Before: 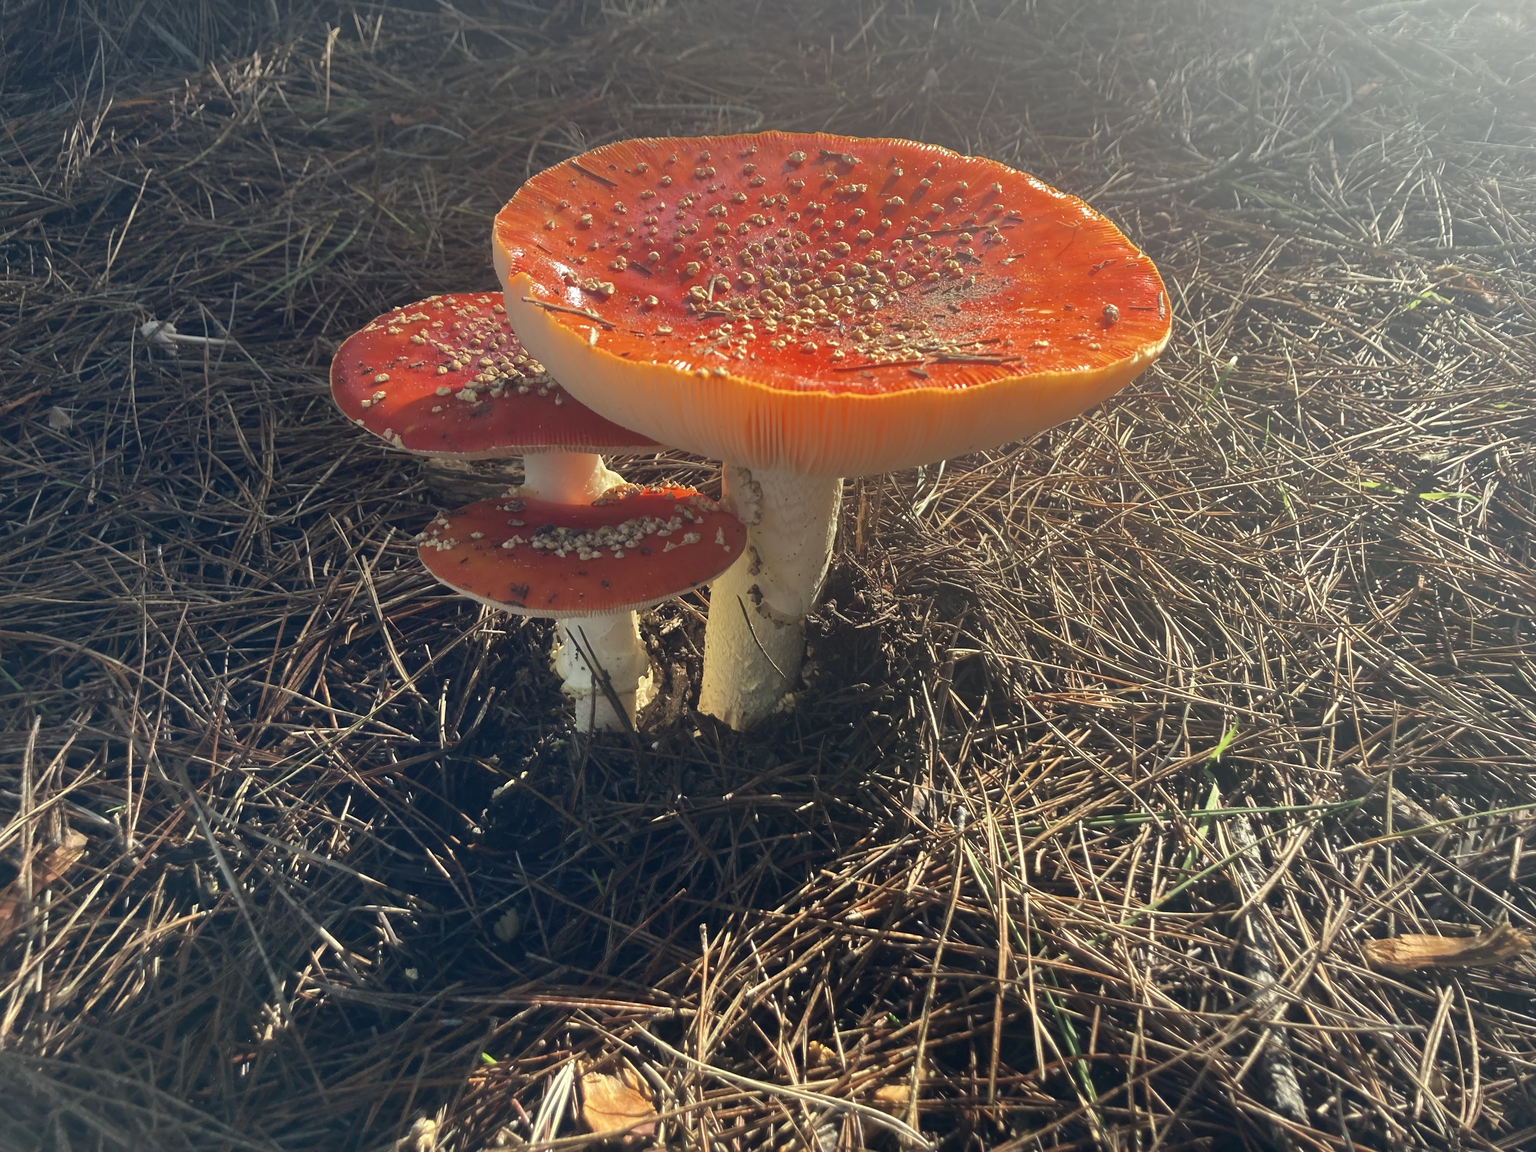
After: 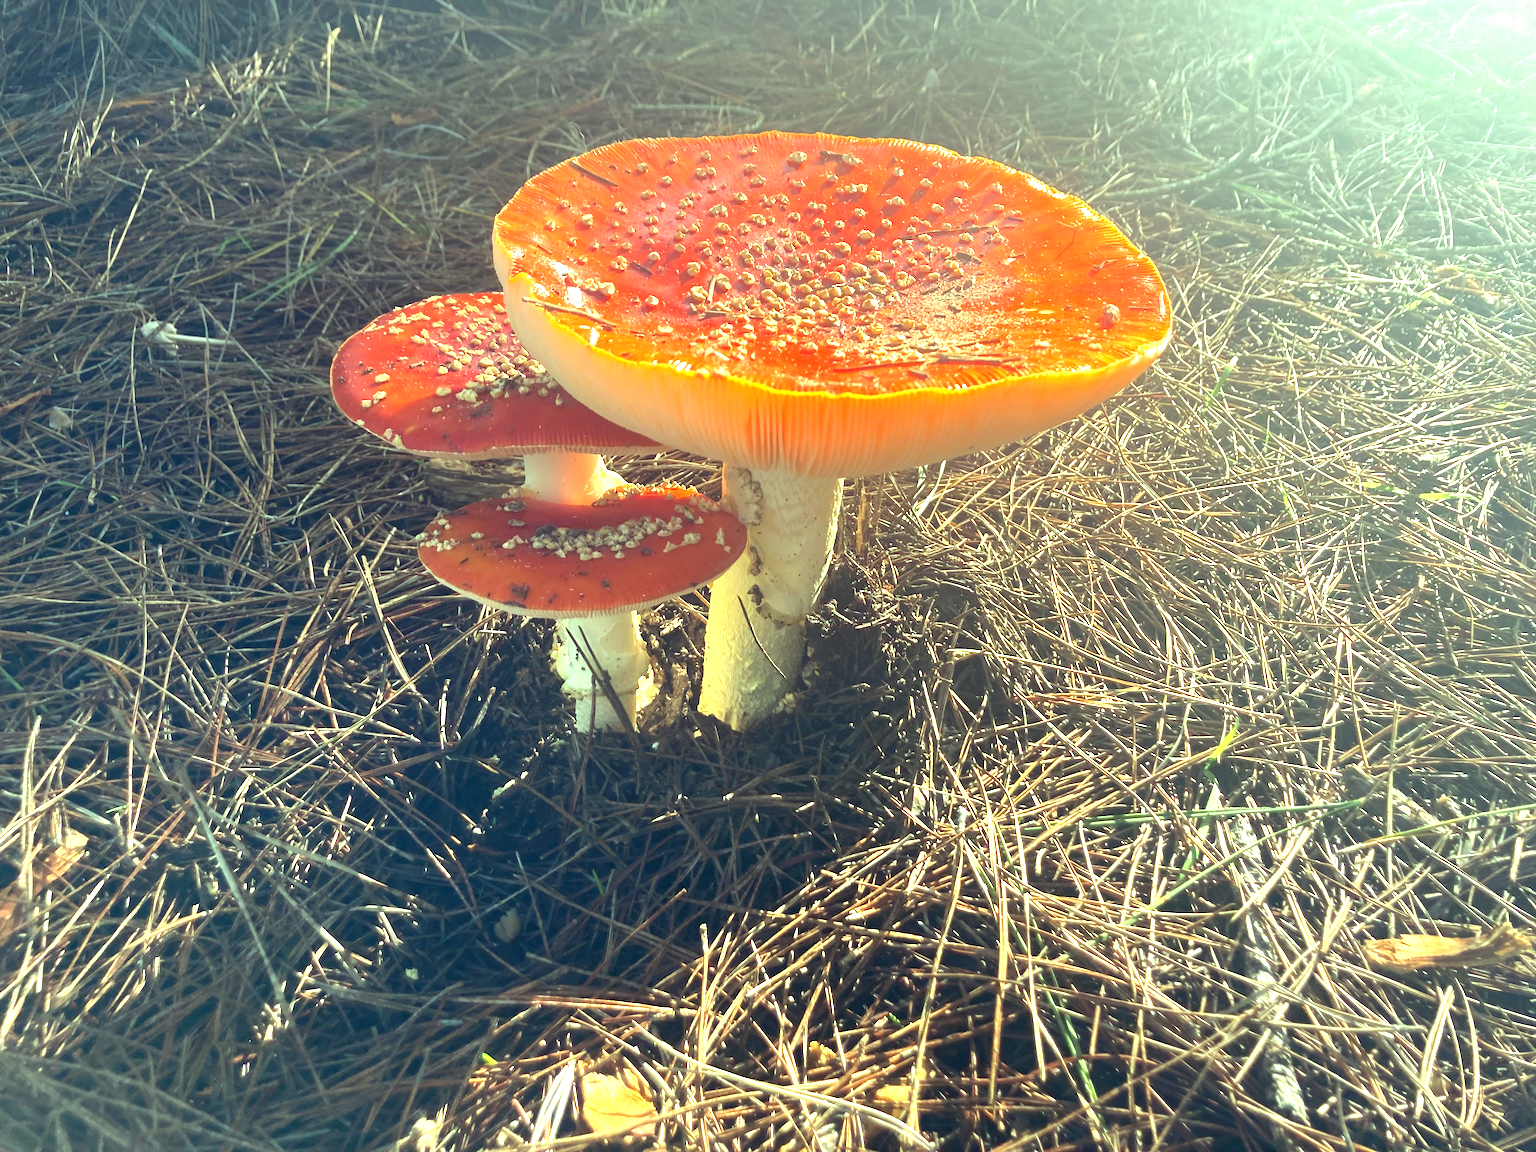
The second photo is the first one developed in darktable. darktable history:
exposure: exposure 1.232 EV, compensate highlight preservation false
color balance rgb: highlights gain › luminance 15.591%, highlights gain › chroma 6.941%, highlights gain › hue 126.32°, perceptual saturation grading › global saturation 0.675%, global vibrance 5.8%
